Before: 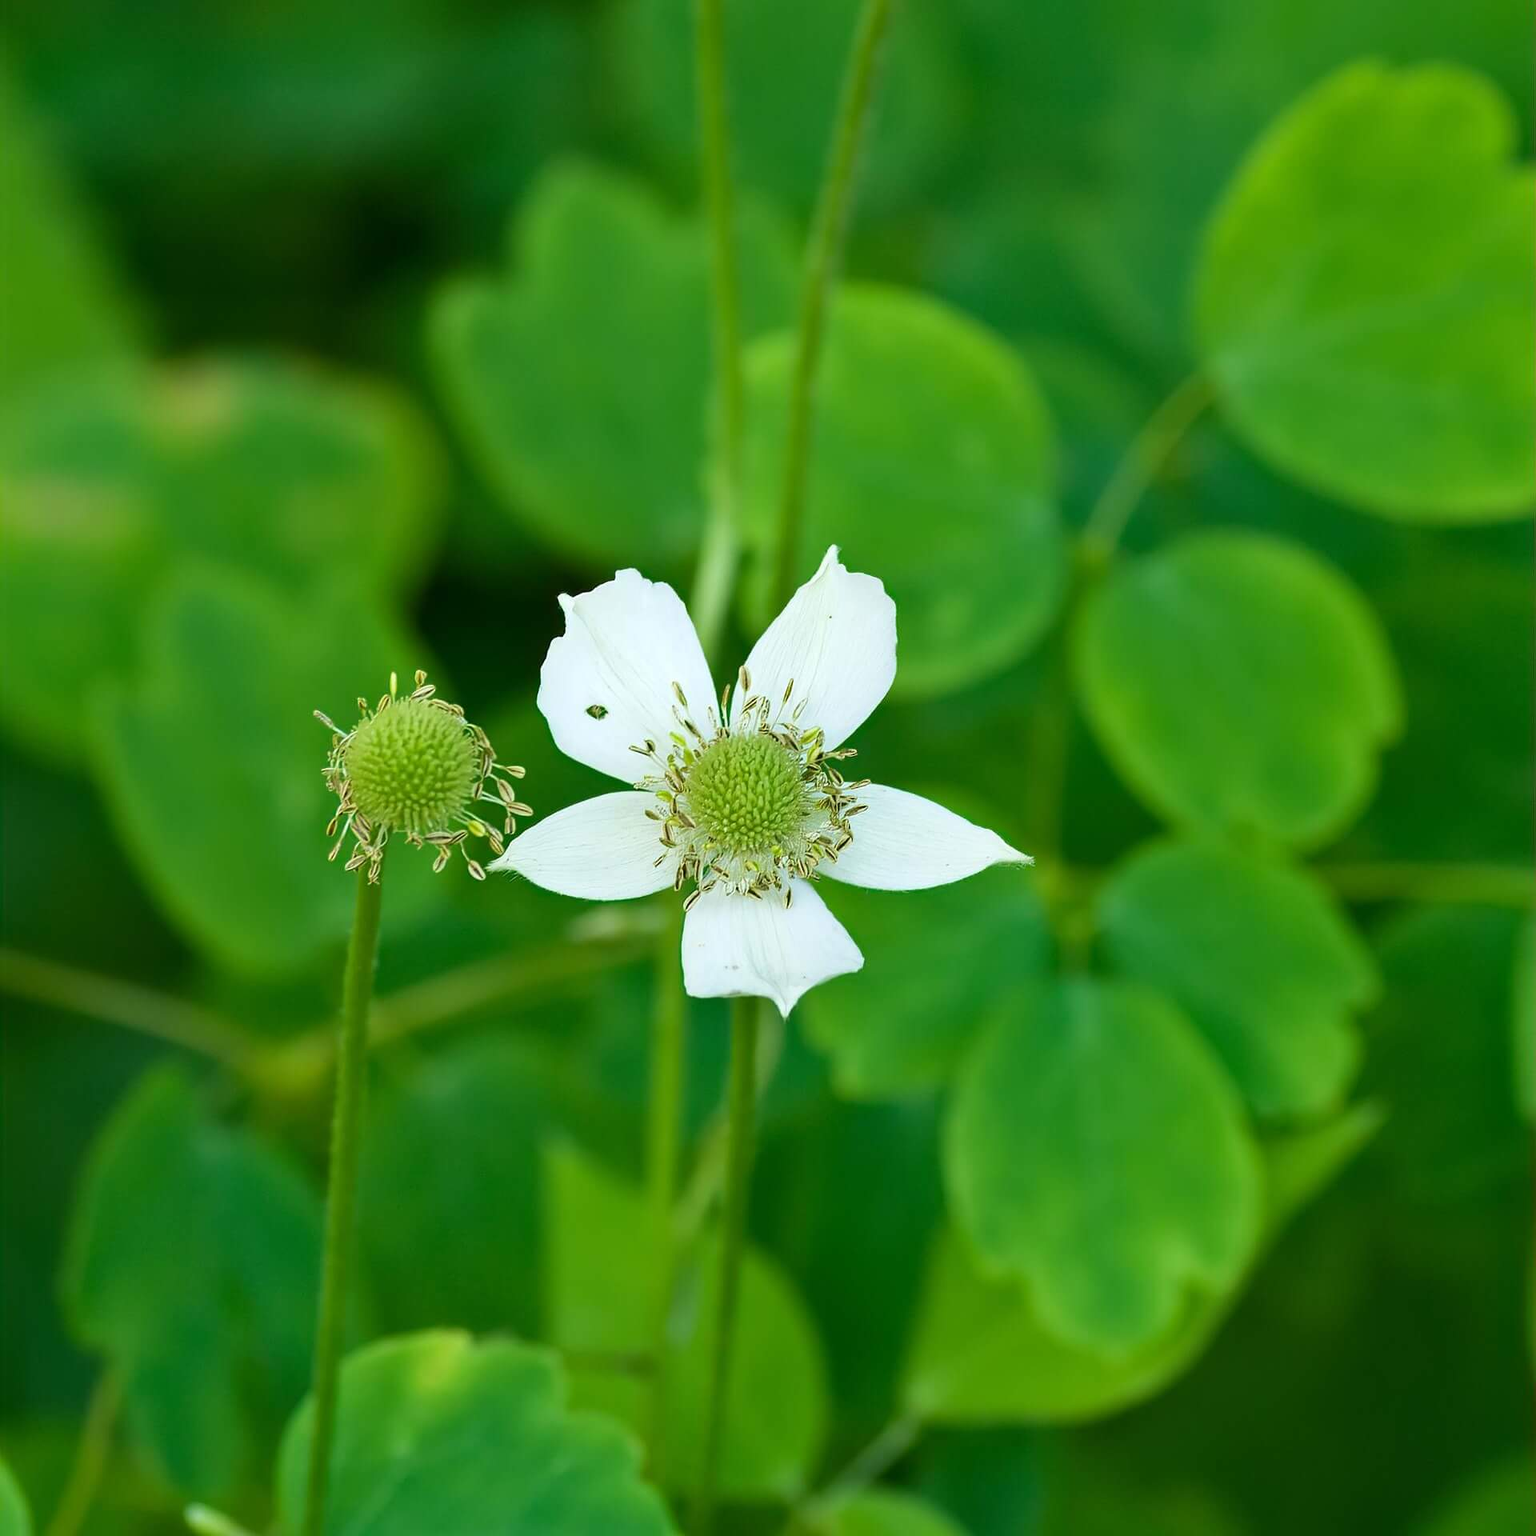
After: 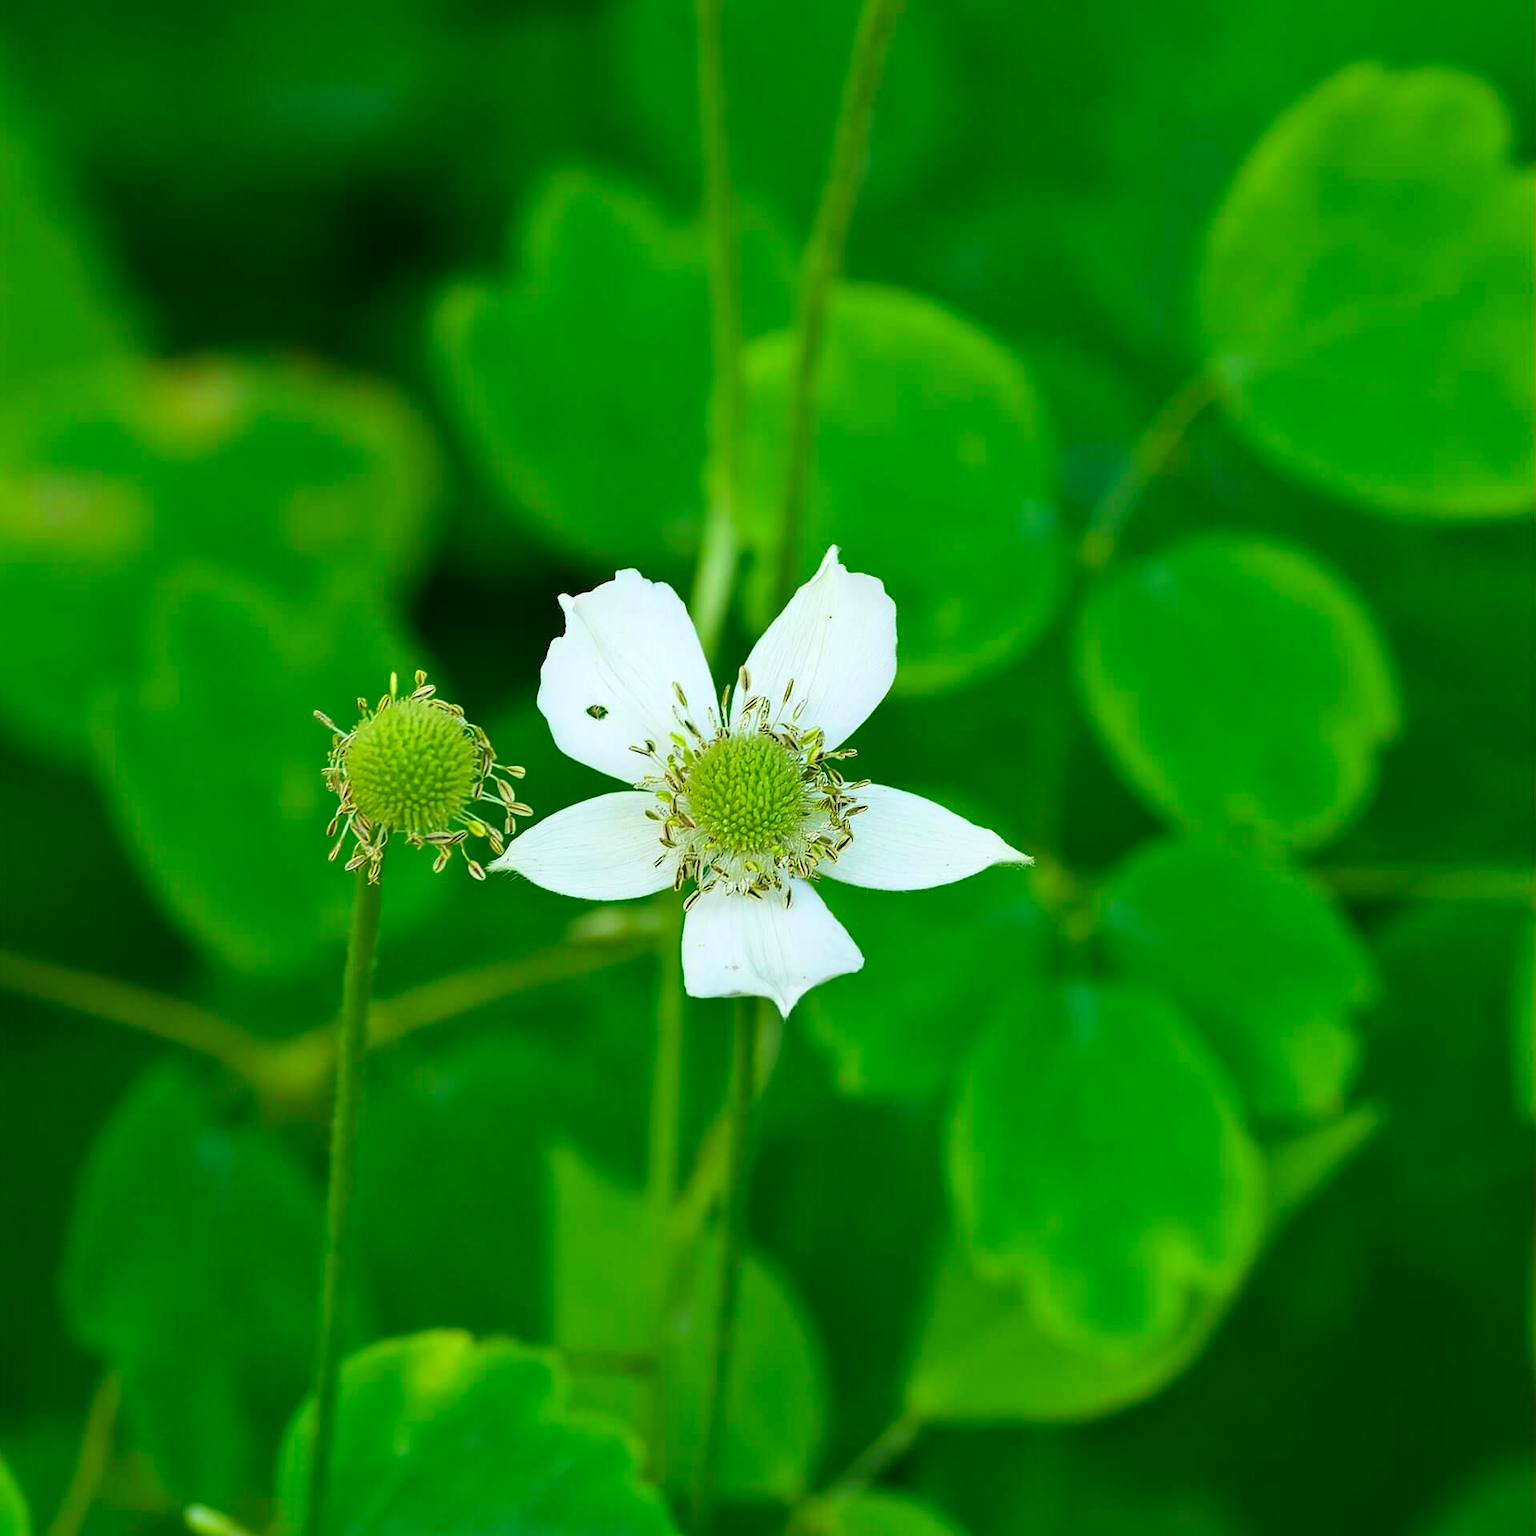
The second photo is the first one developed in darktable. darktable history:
contrast brightness saturation: contrast 0.091, saturation 0.285
